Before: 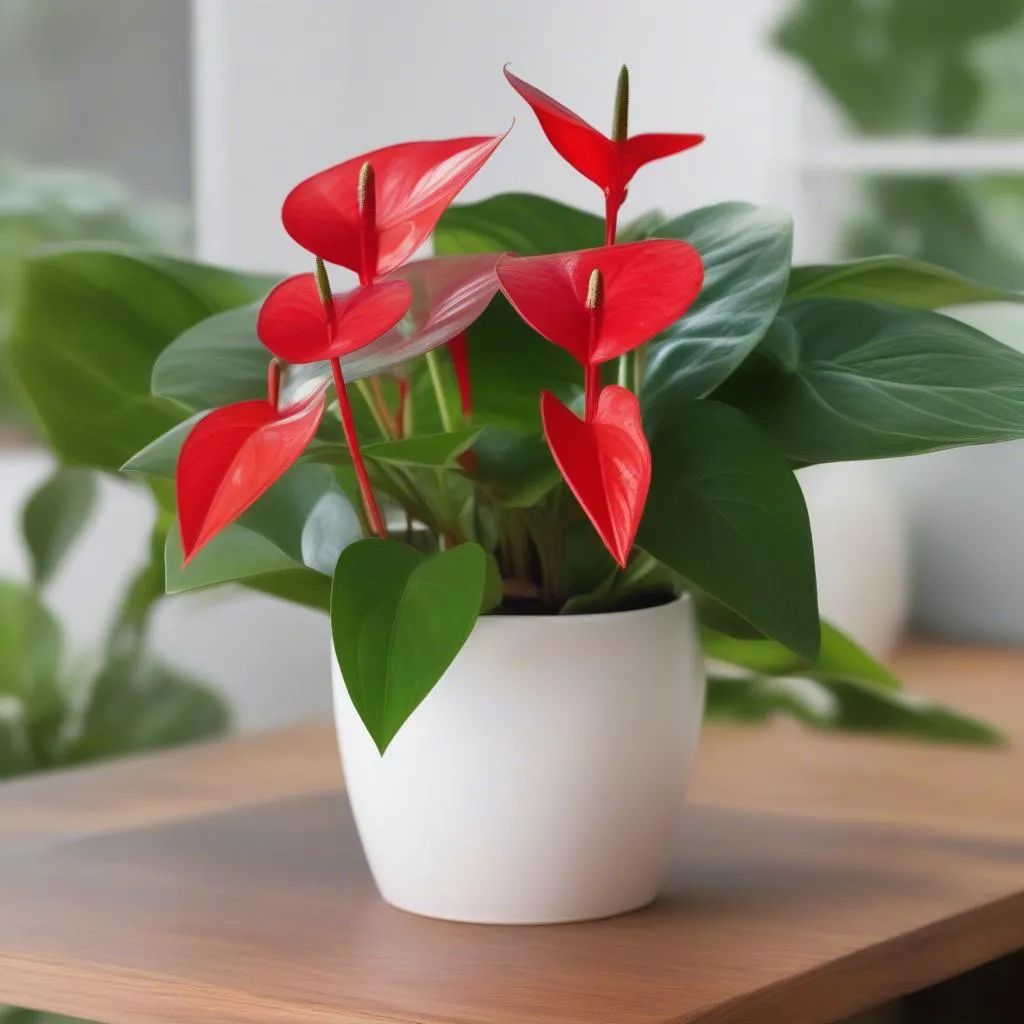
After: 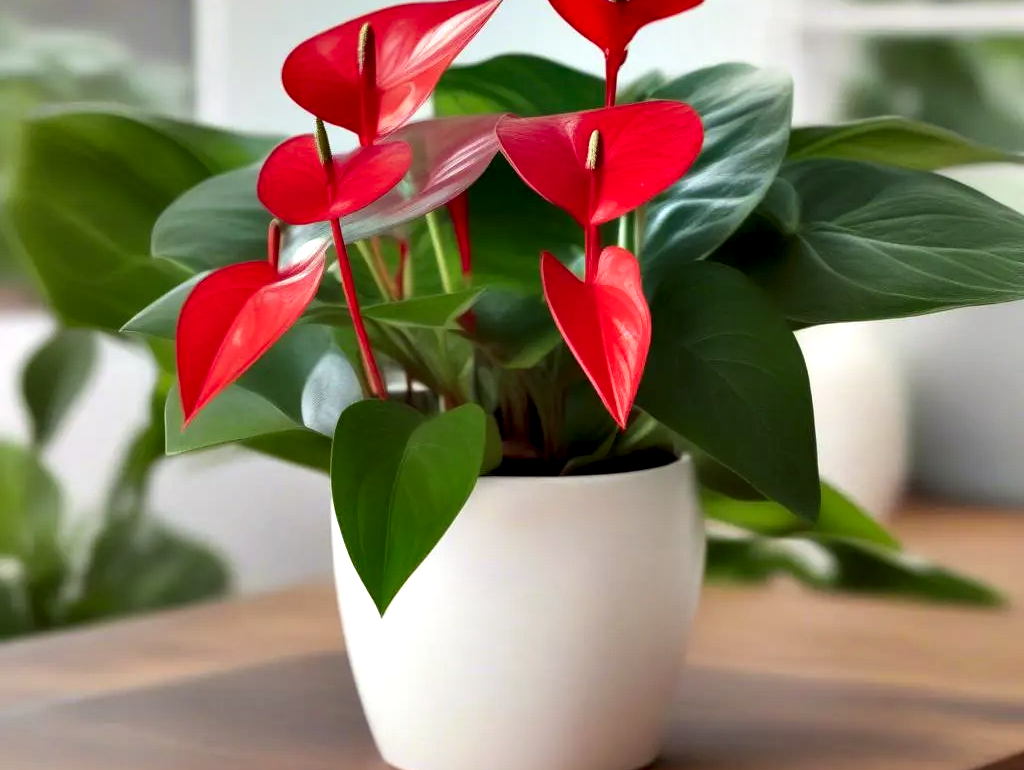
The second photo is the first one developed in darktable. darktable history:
crop: top 13.611%, bottom 10.809%
color correction: highlights a* -0.968, highlights b* 4.62, shadows a* 3.65
contrast equalizer: y [[0.6 ×6], [0.55 ×6], [0 ×6], [0 ×6], [0 ×6]]
